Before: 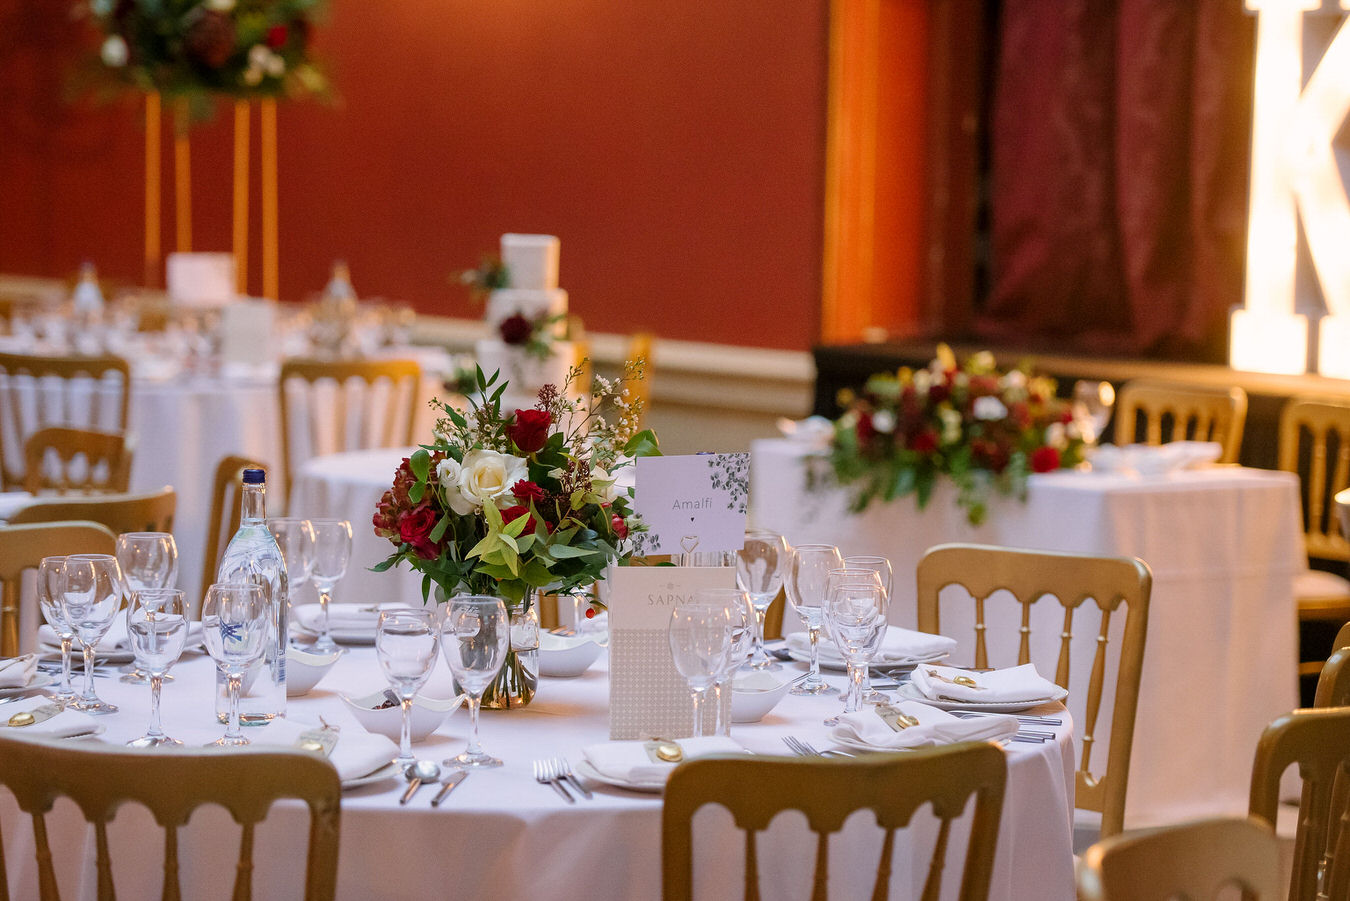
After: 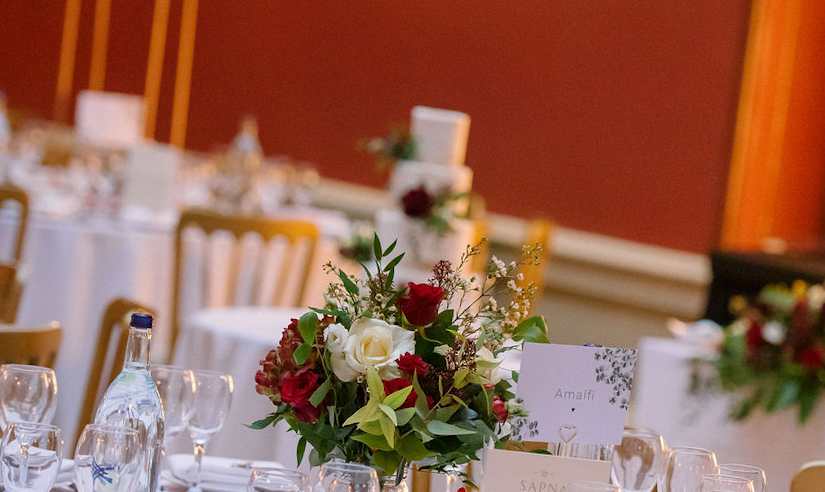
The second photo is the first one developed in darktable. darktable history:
crop and rotate: angle -6.02°, left 2.002%, top 6.691%, right 27.548%, bottom 30.305%
